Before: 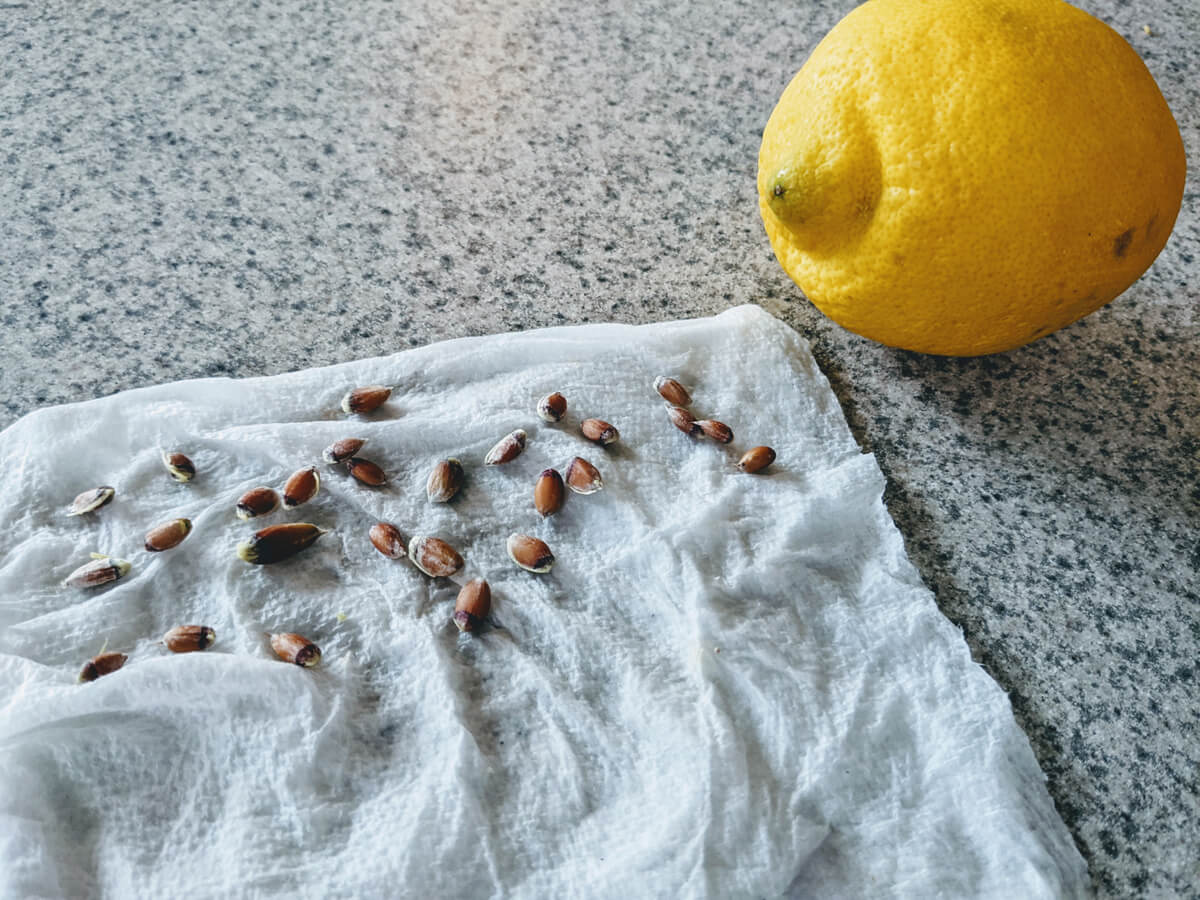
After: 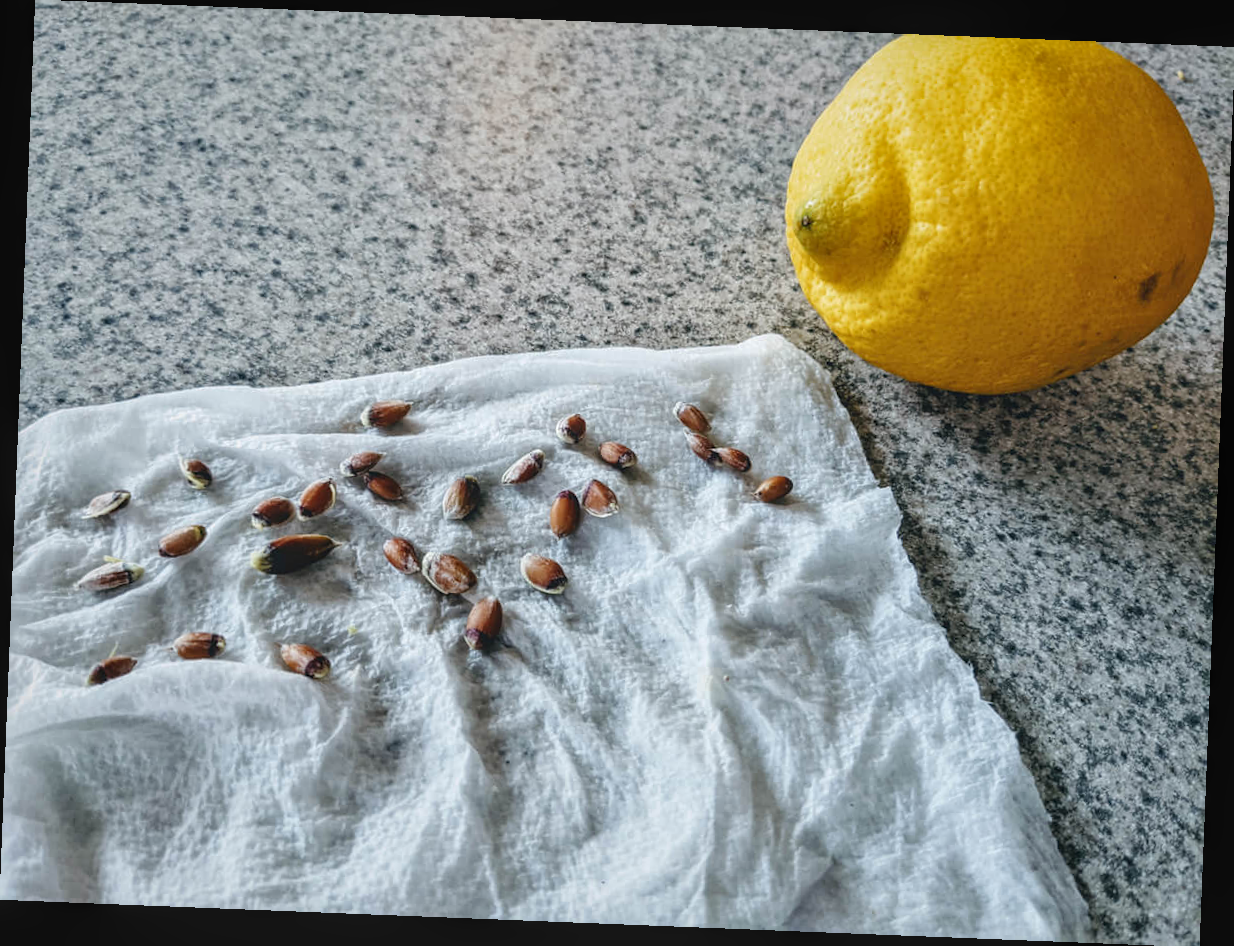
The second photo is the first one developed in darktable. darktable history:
local contrast: detail 115%
rotate and perspective: rotation 2.27°, automatic cropping off
